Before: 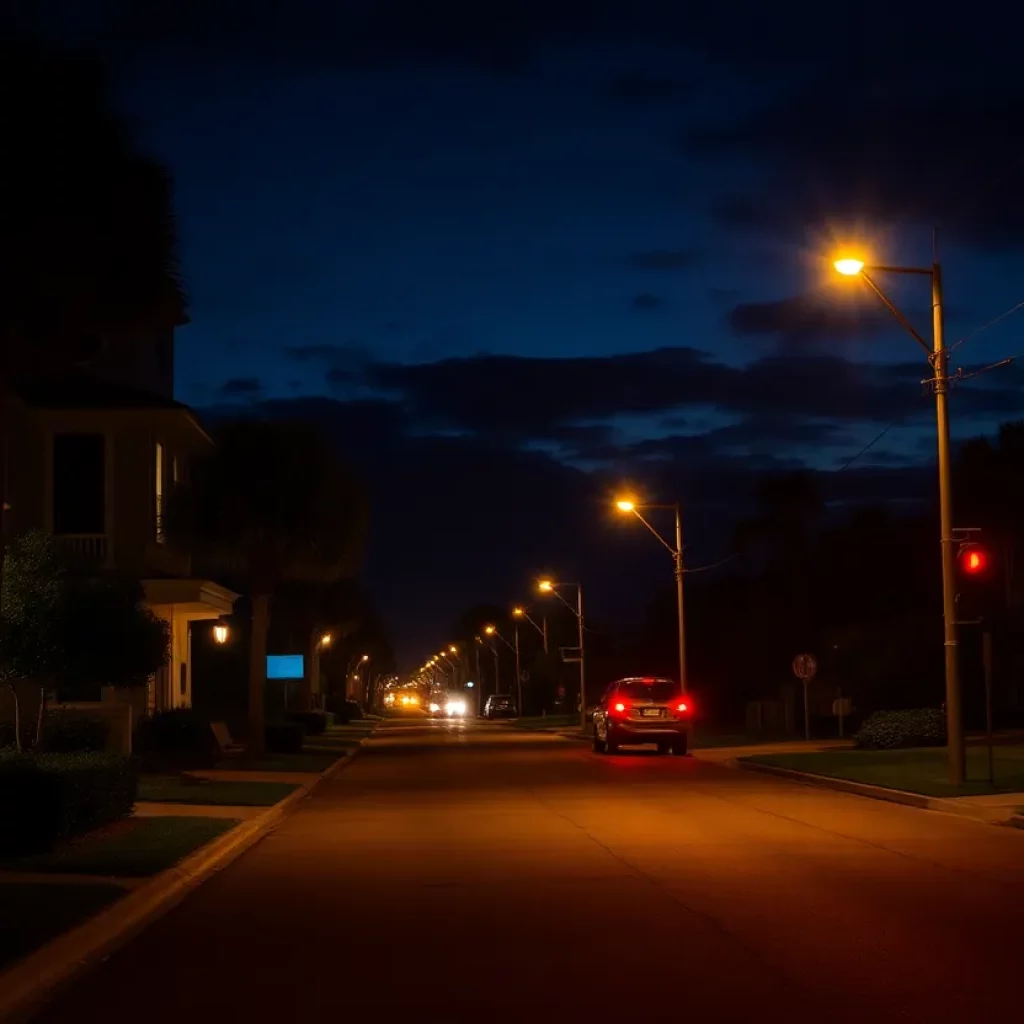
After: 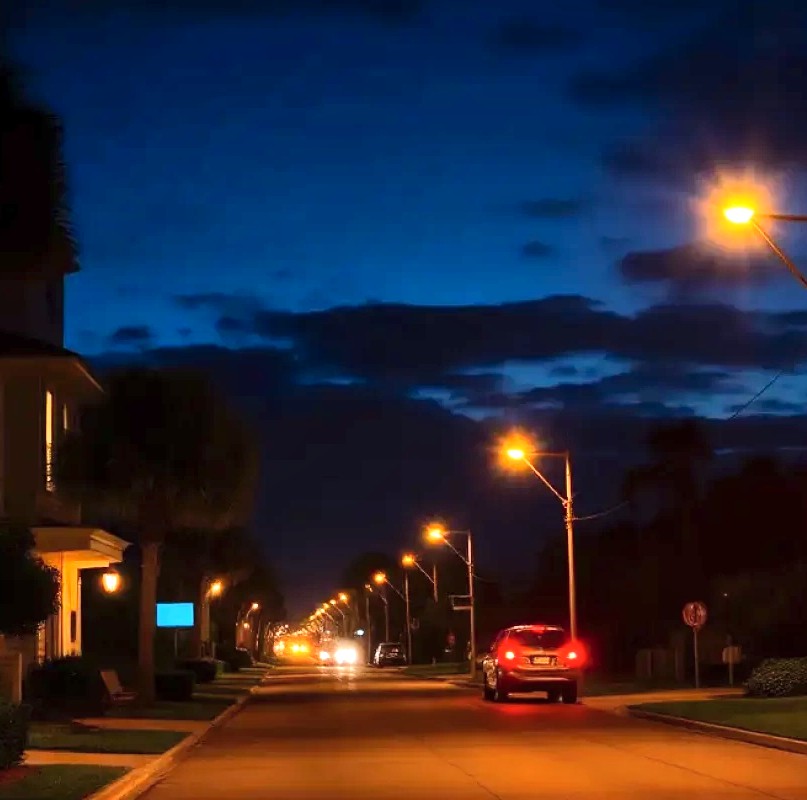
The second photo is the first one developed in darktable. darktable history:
shadows and highlights: shadows 53, soften with gaussian
crop and rotate: left 10.77%, top 5.1%, right 10.41%, bottom 16.76%
exposure: exposure 0.64 EV, compensate highlight preservation false
